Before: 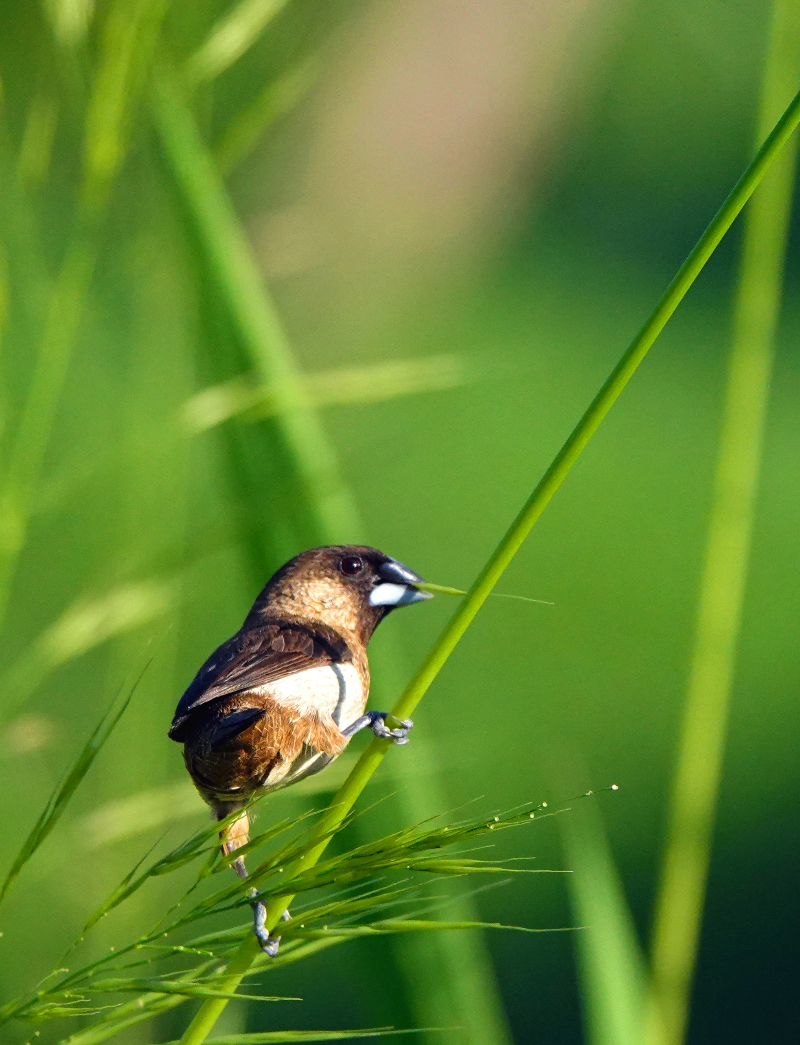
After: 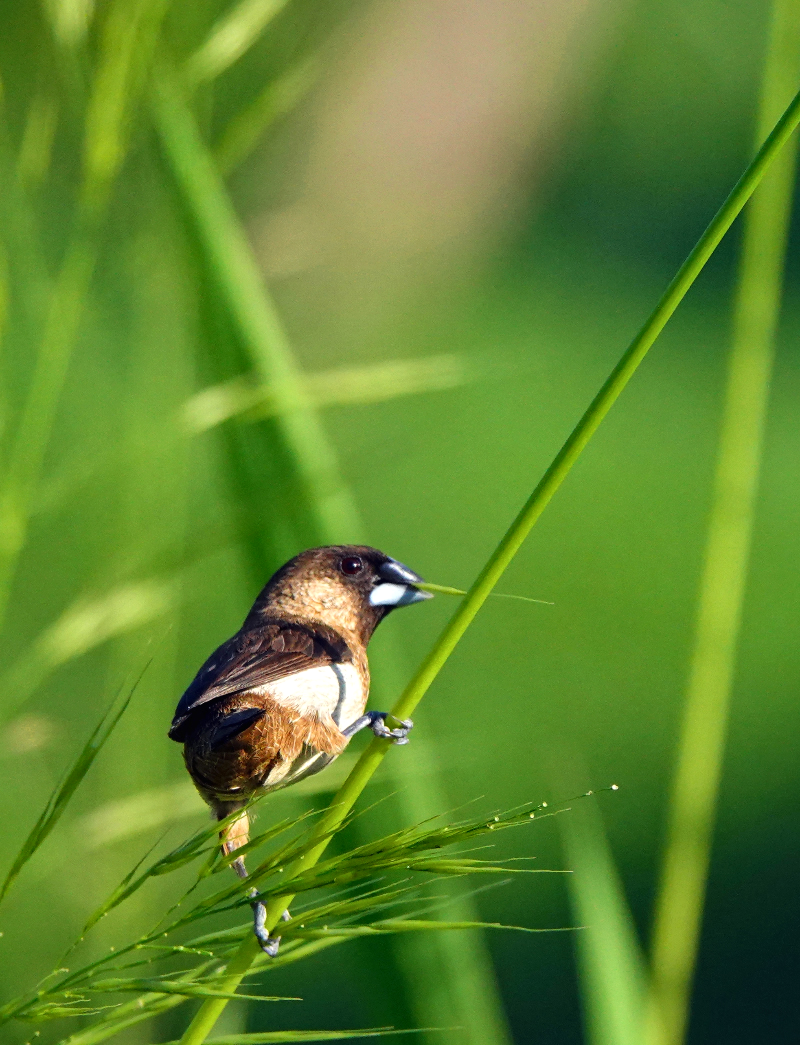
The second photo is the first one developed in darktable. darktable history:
local contrast: mode bilateral grid, contrast 21, coarseness 49, detail 119%, midtone range 0.2
